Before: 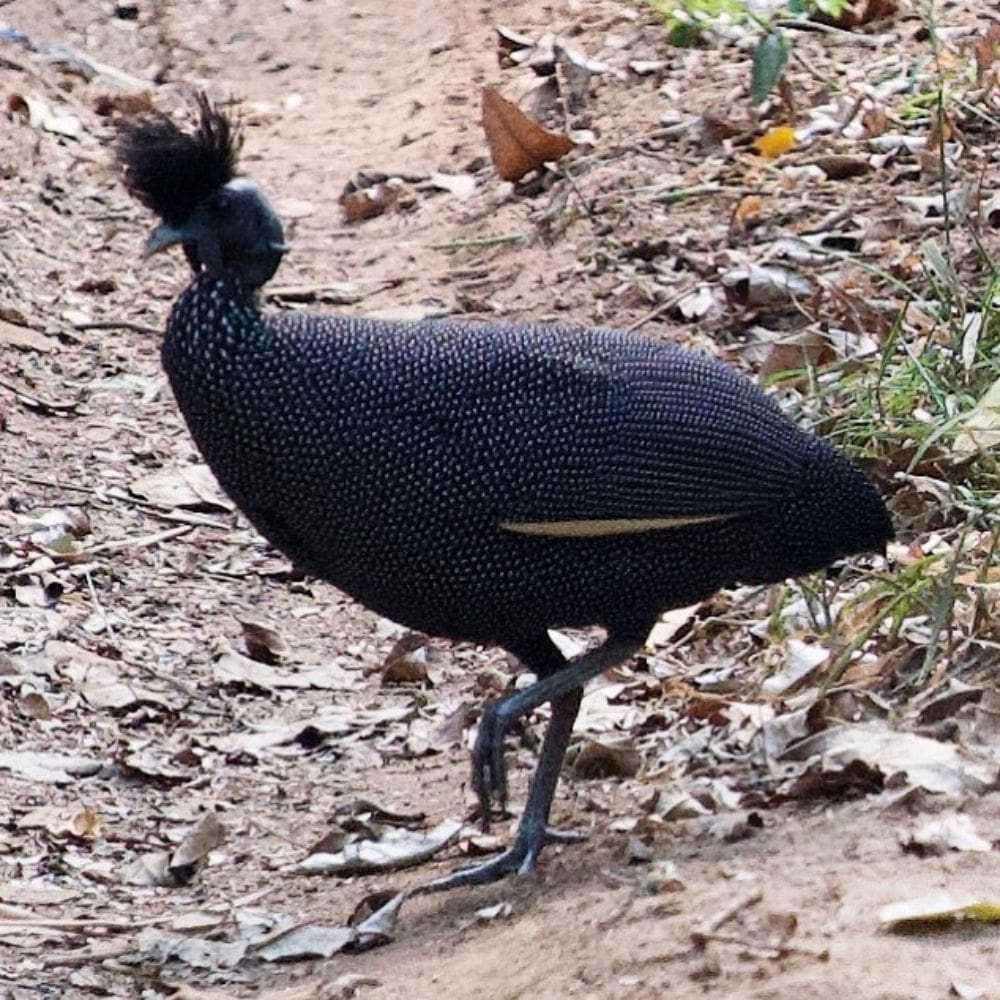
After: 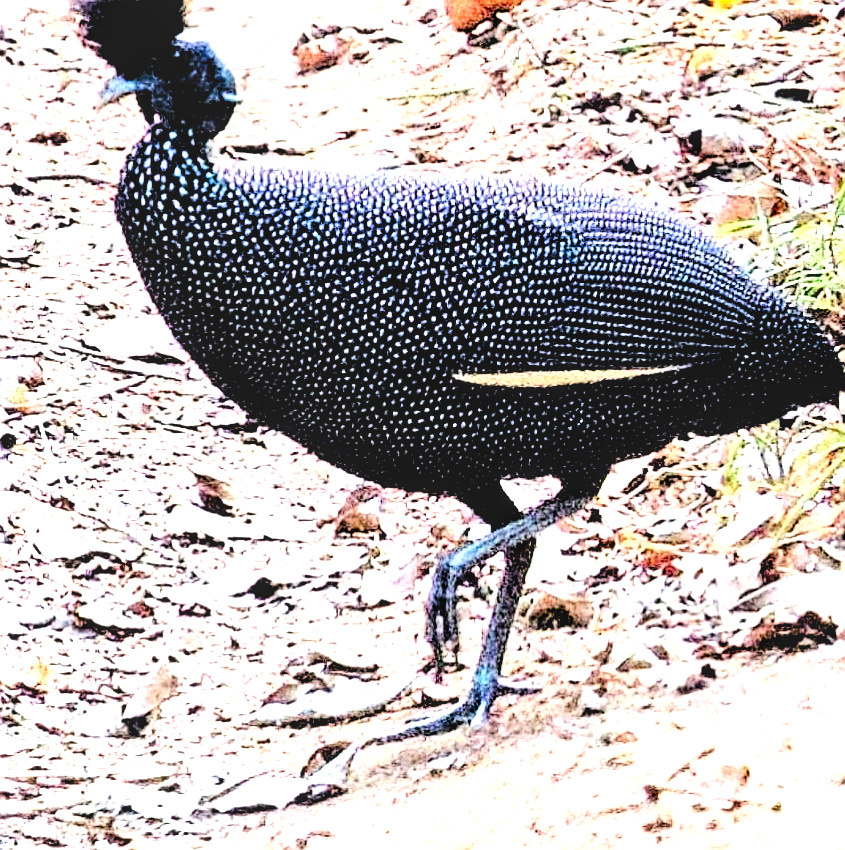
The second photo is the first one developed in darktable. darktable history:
crop and rotate: left 4.746%, top 14.952%, right 10.683%
sharpen: on, module defaults
tone equalizer: -7 EV 0.146 EV, -6 EV 0.635 EV, -5 EV 1.13 EV, -4 EV 1.29 EV, -3 EV 1.12 EV, -2 EV 0.6 EV, -1 EV 0.166 EV
local contrast: on, module defaults
base curve: curves: ch0 [(0, 0) (0.007, 0.004) (0.027, 0.03) (0.046, 0.07) (0.207, 0.54) (0.442, 0.872) (0.673, 0.972) (1, 1)], fusion 1
levels: levels [0.055, 0.477, 0.9]
contrast brightness saturation: contrast 0.236, brightness -0.235, saturation 0.146
